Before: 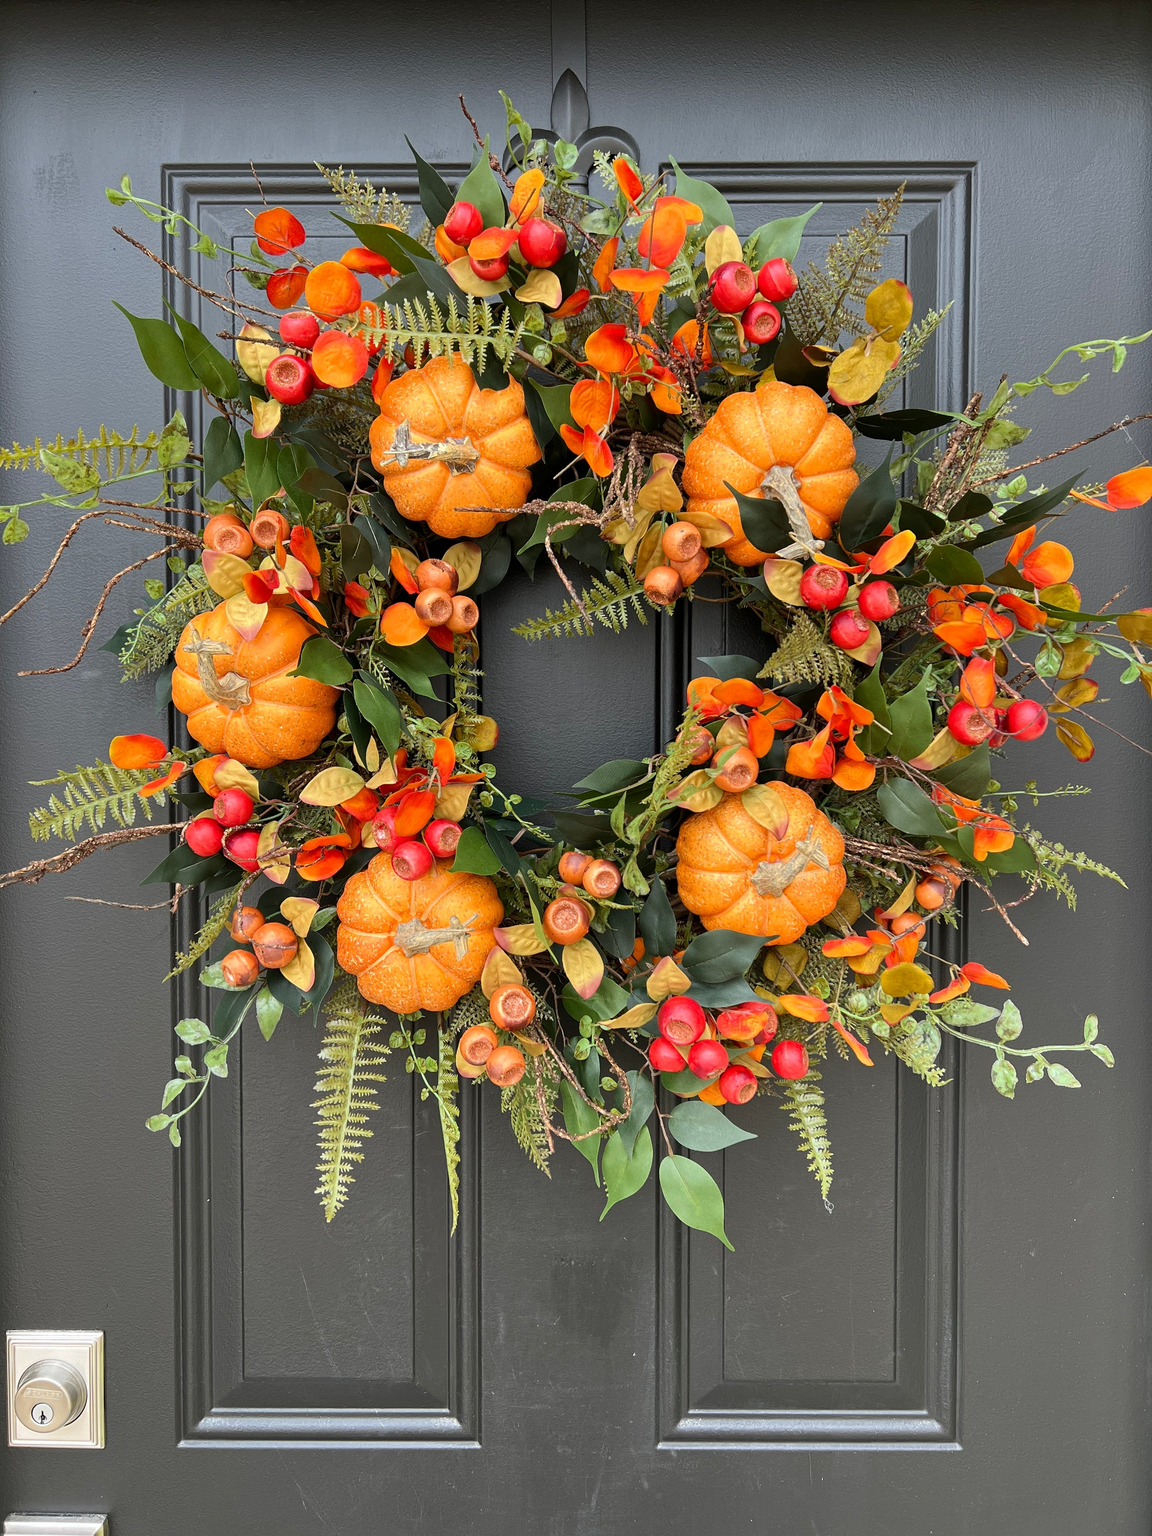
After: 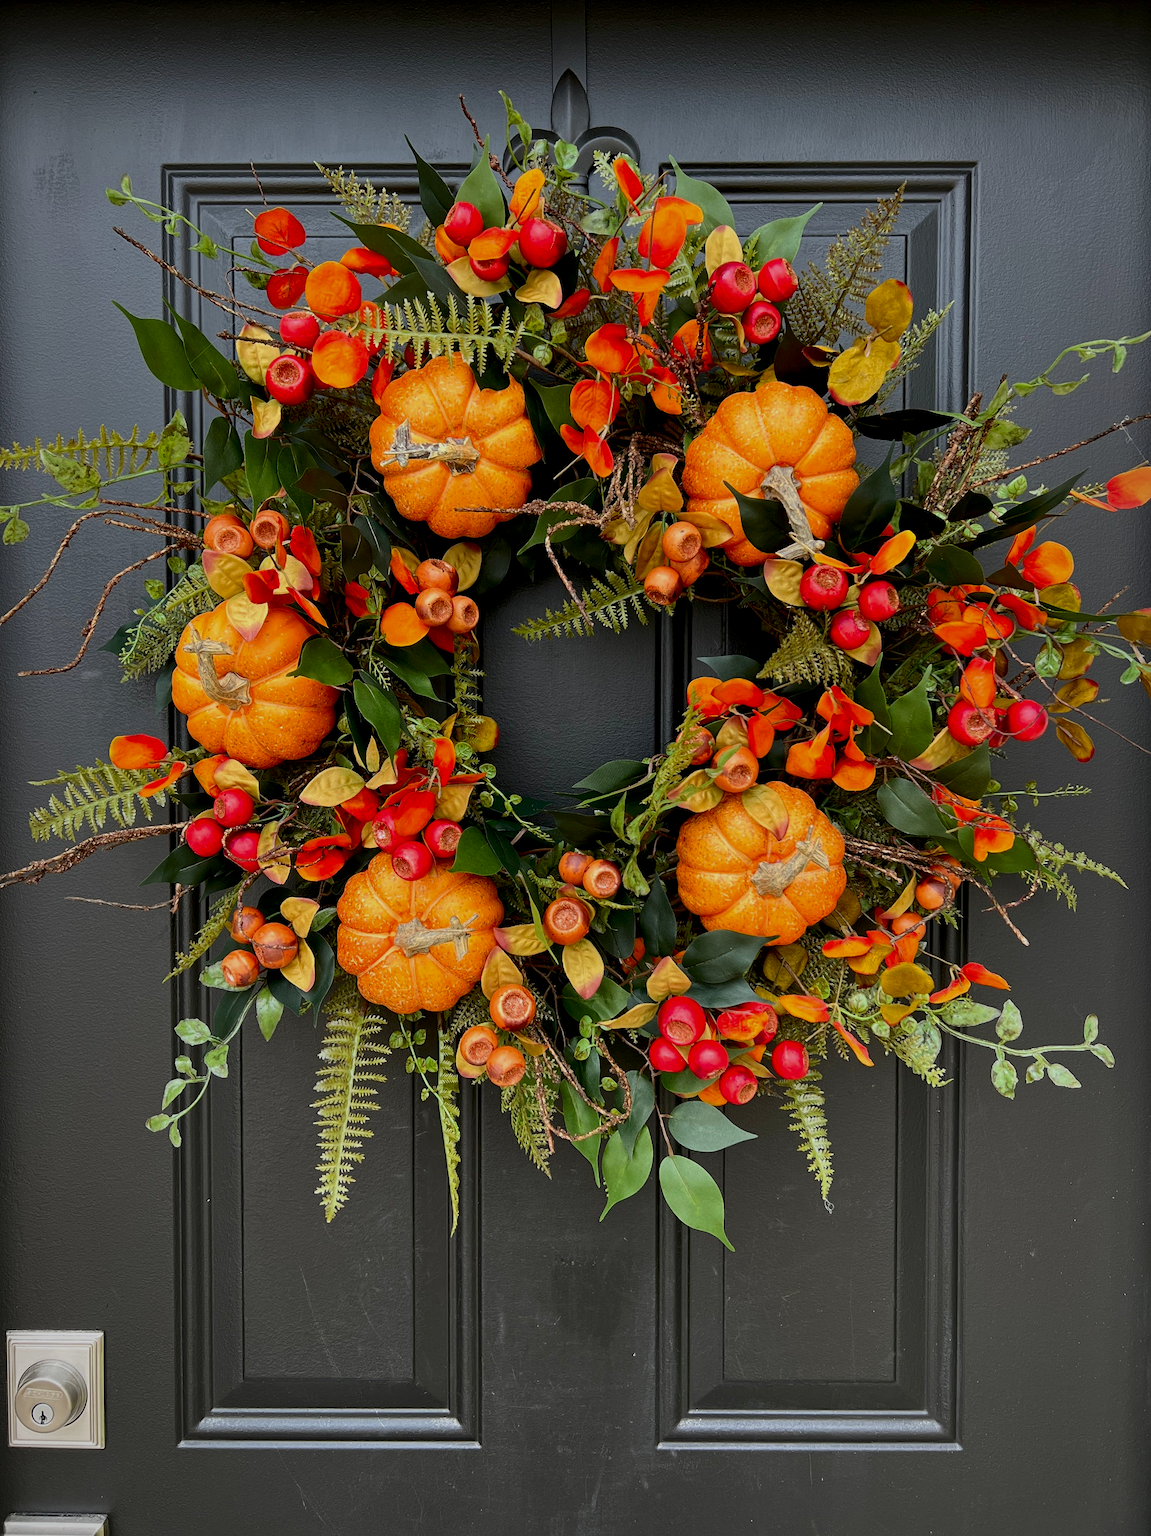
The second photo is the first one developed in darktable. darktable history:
vignetting: fall-off start 97%, fall-off radius 100%, width/height ratio 0.609, unbound false
exposure: black level correction 0.011, exposure -0.478 EV, compensate highlight preservation false
base curve: exposure shift 0, preserve colors none
contrast brightness saturation: contrast 0.13, brightness -0.05, saturation 0.16
